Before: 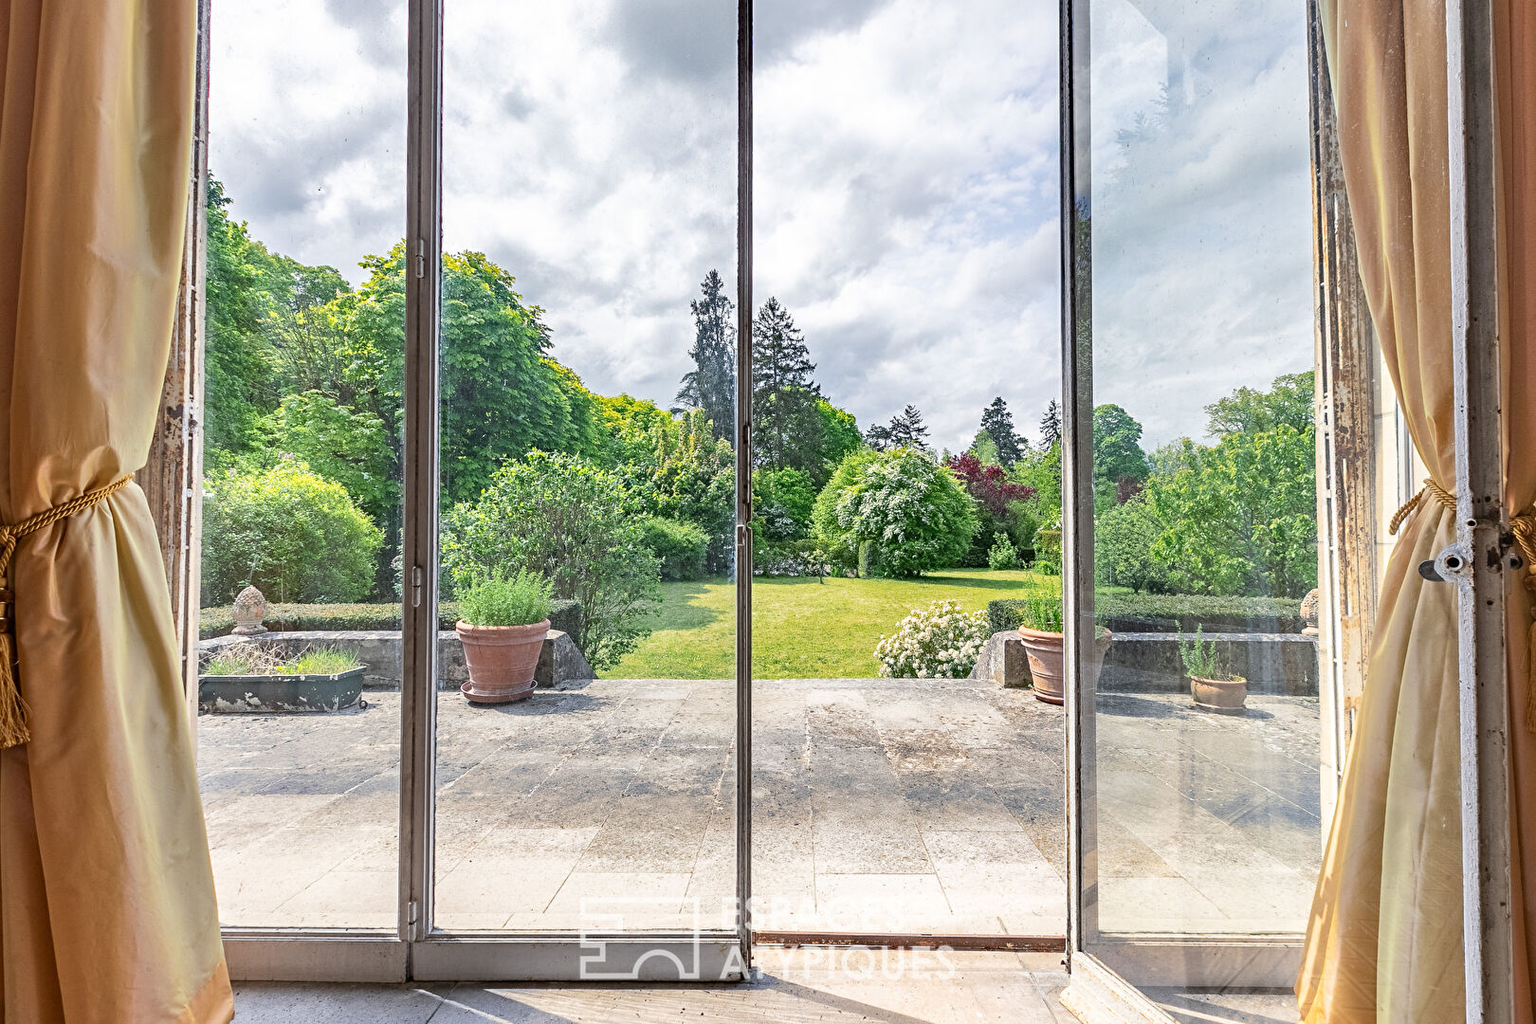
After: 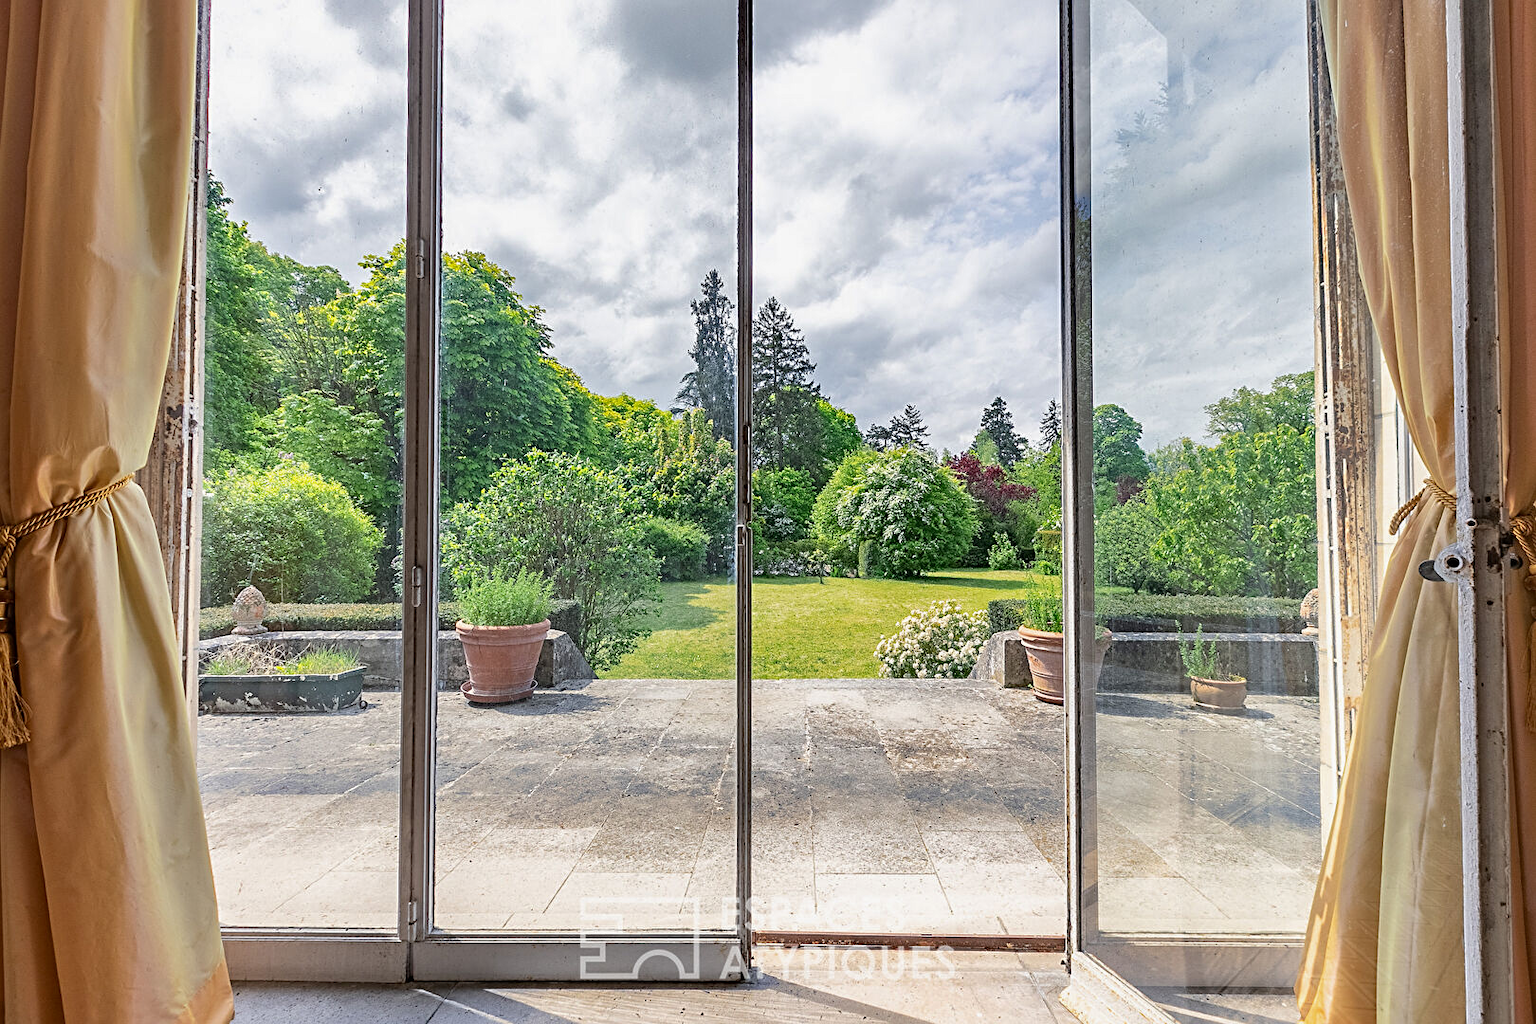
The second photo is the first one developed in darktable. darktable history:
sharpen: amount 0.211
shadows and highlights: shadows -19.96, white point adjustment -2.05, highlights -34.91
